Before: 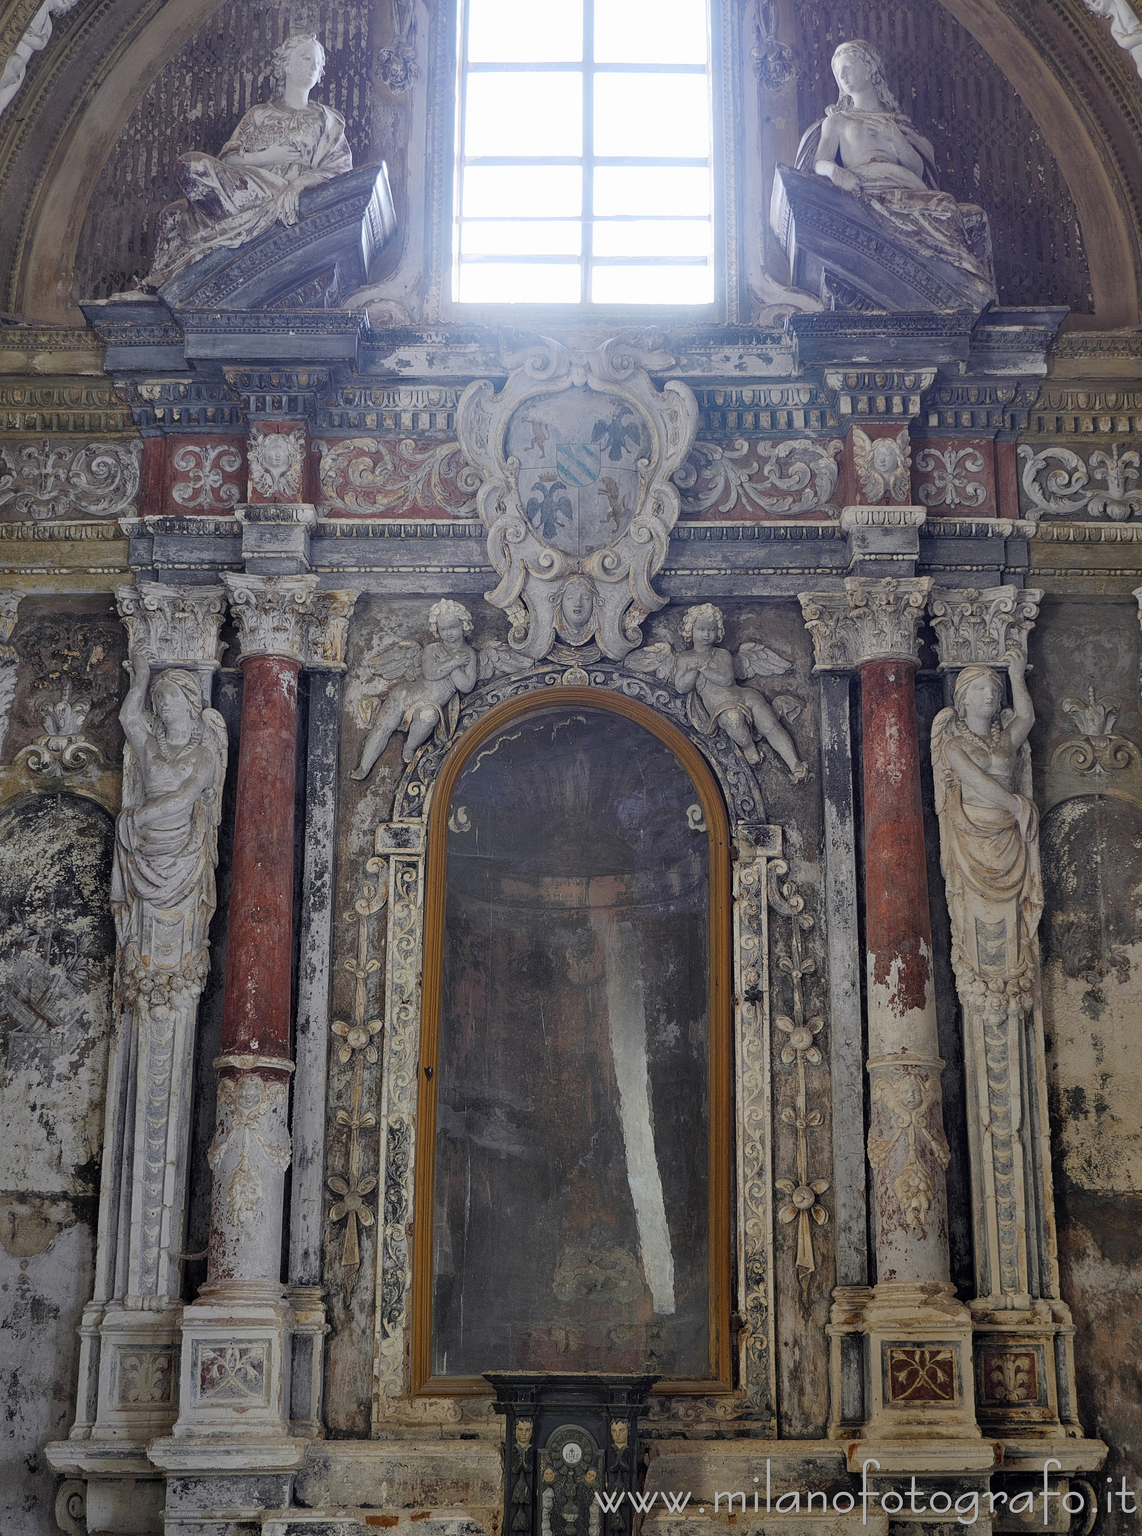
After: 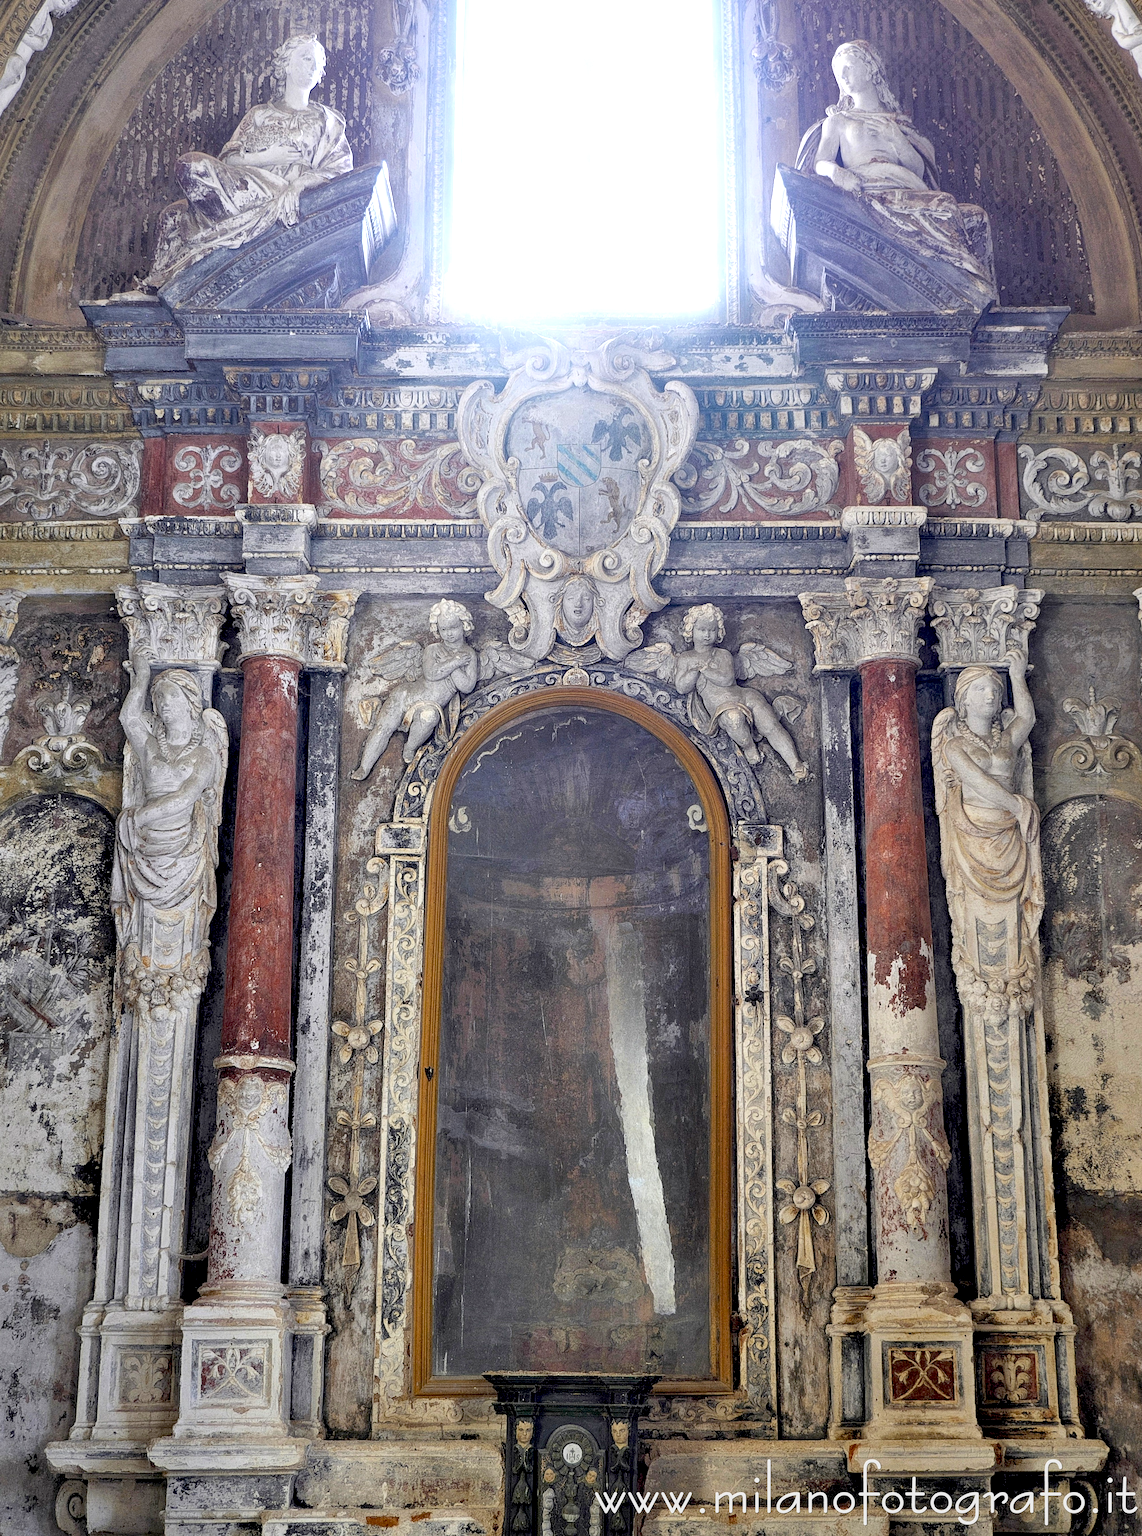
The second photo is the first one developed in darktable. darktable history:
exposure: black level correction 0.008, exposure 0.979 EV, compensate highlight preservation false
grain: coarseness 0.47 ISO
